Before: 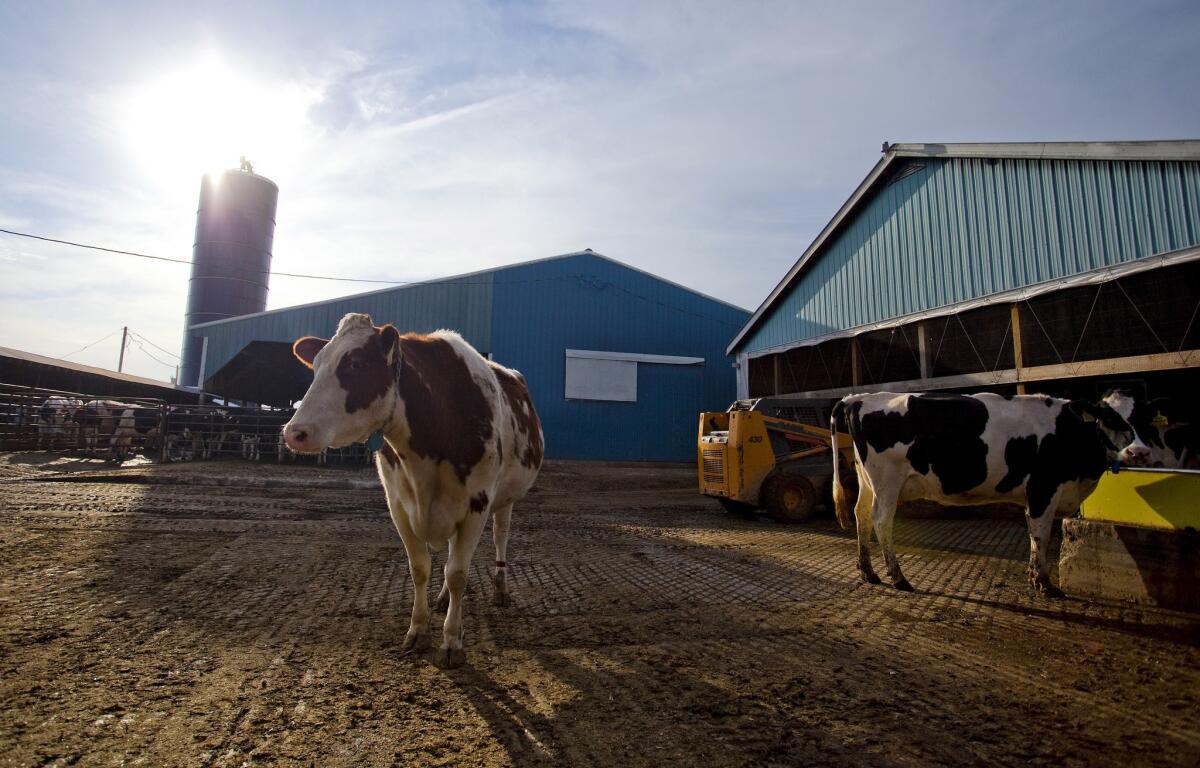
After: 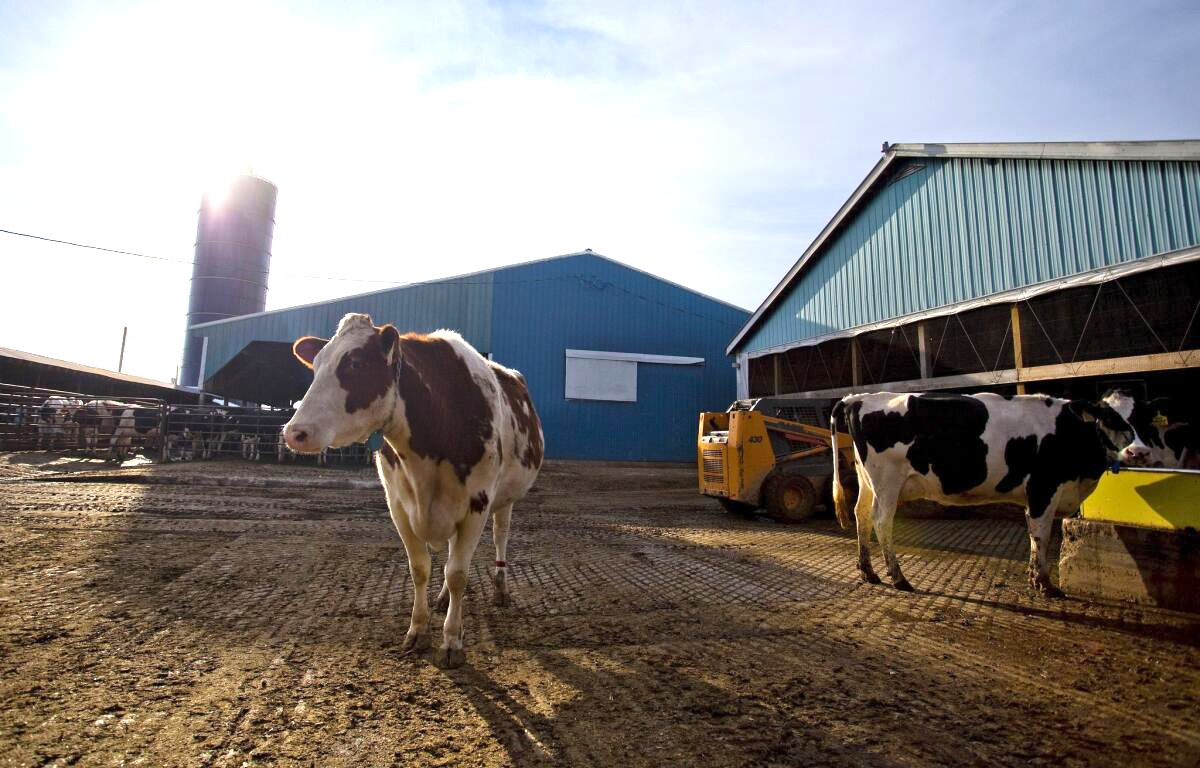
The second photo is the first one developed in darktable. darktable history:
exposure: black level correction 0, exposure 0.934 EV, compensate highlight preservation false
